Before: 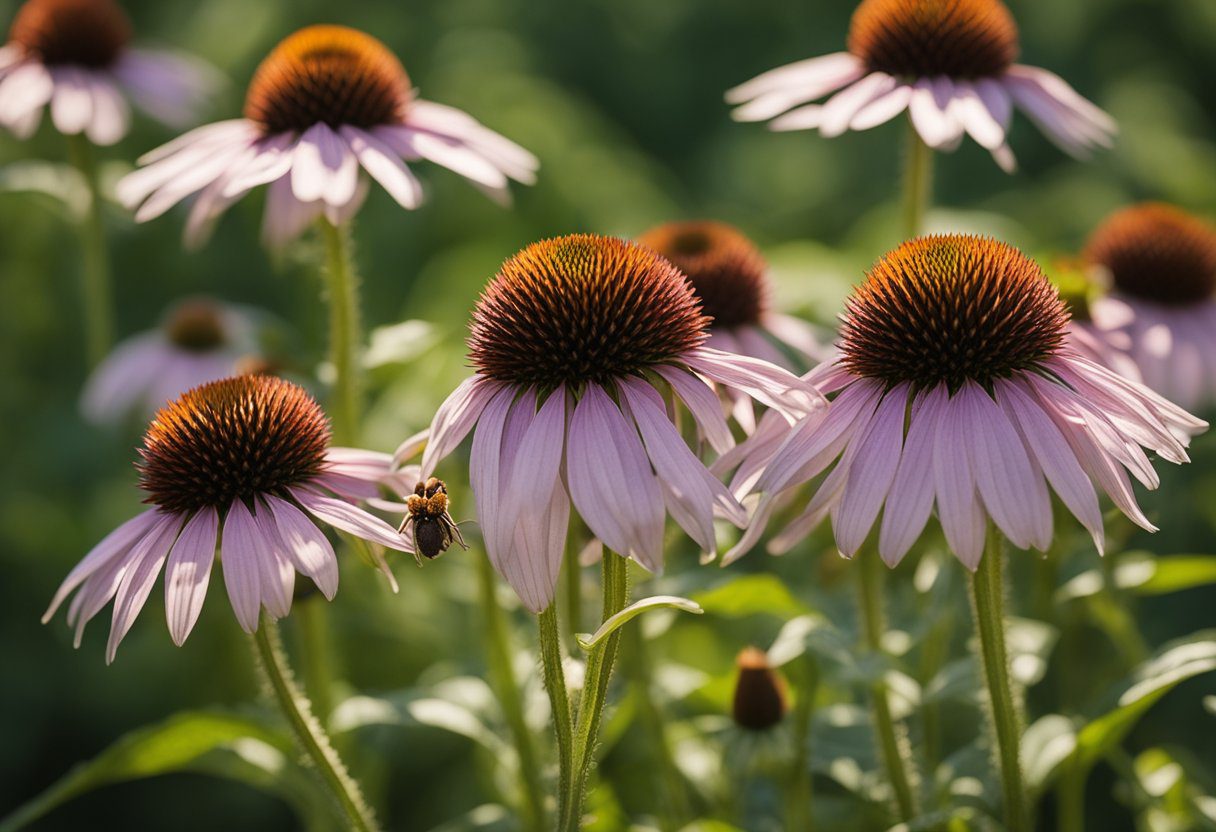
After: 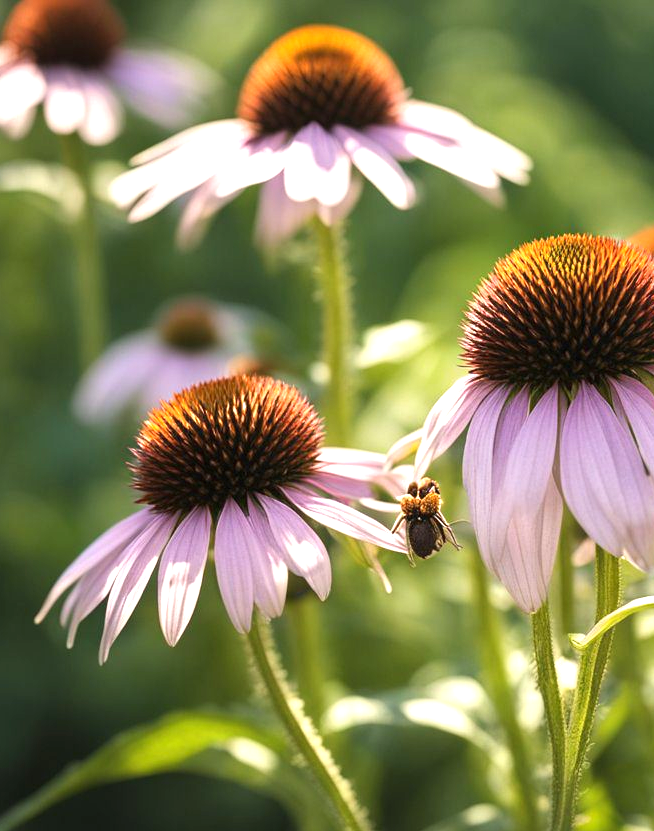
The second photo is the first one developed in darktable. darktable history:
exposure: black level correction 0, exposure 1 EV, compensate exposure bias true, compensate highlight preservation false
crop: left 0.587%, right 45.588%, bottom 0.086%
tone equalizer: on, module defaults
